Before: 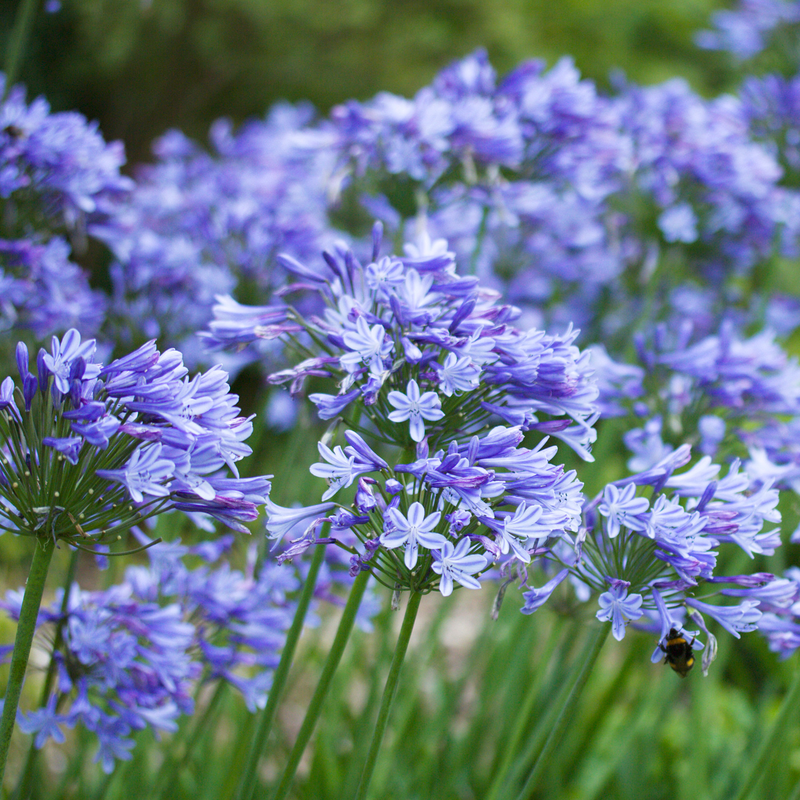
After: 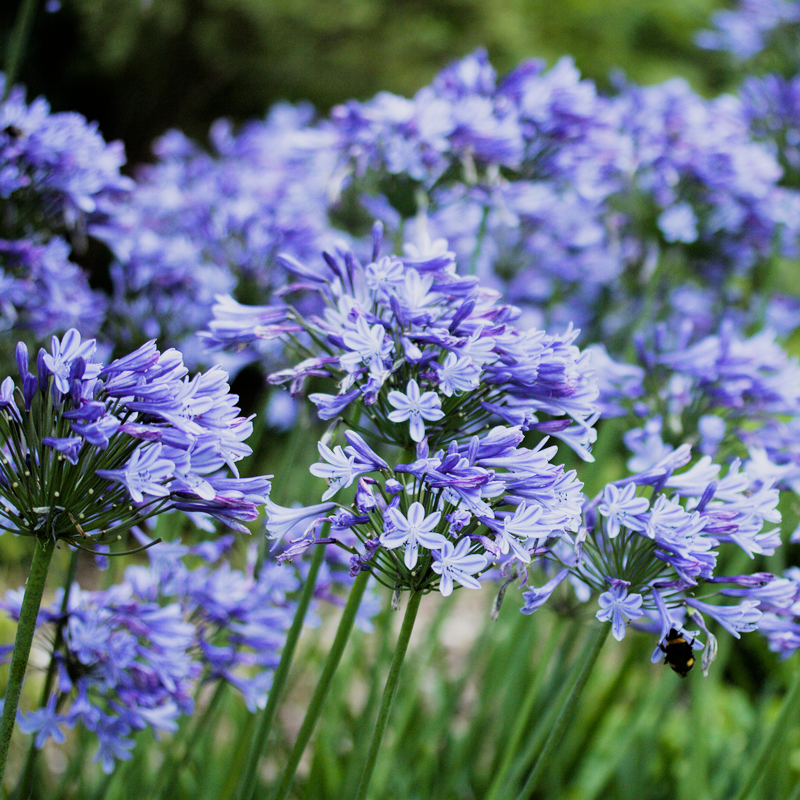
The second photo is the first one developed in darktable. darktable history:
tone equalizer: on, module defaults
filmic rgb: black relative exposure -5 EV, hardness 2.88, contrast 1.4, highlights saturation mix -30%
